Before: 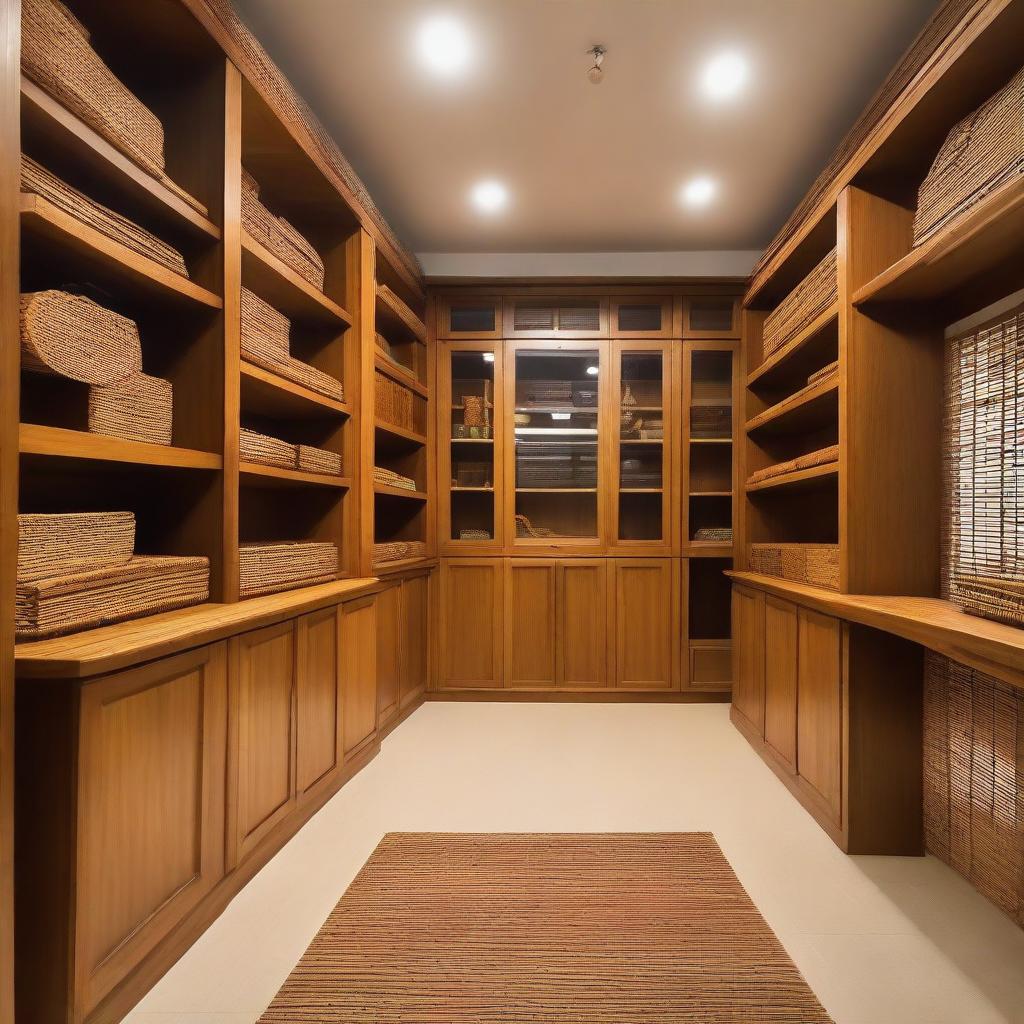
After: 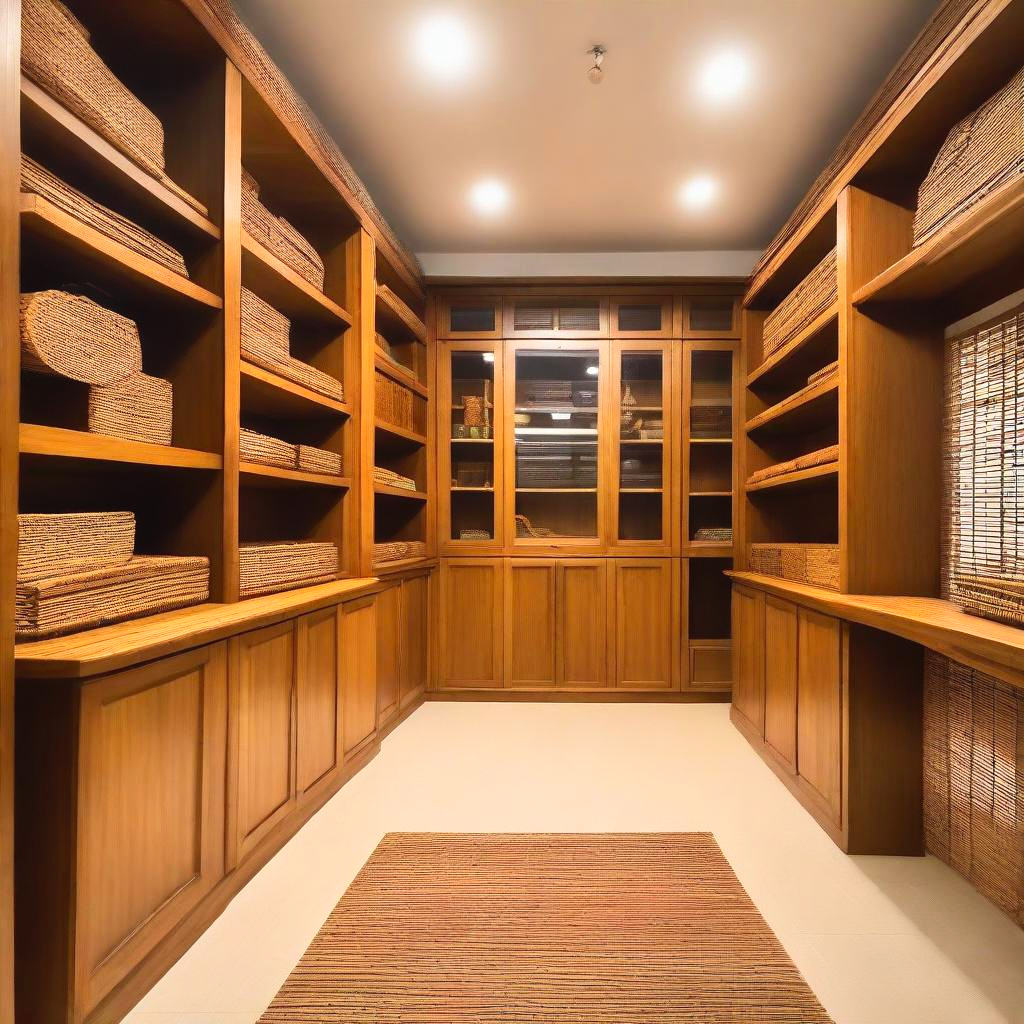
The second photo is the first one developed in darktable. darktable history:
contrast brightness saturation: contrast 0.201, brightness 0.163, saturation 0.22
